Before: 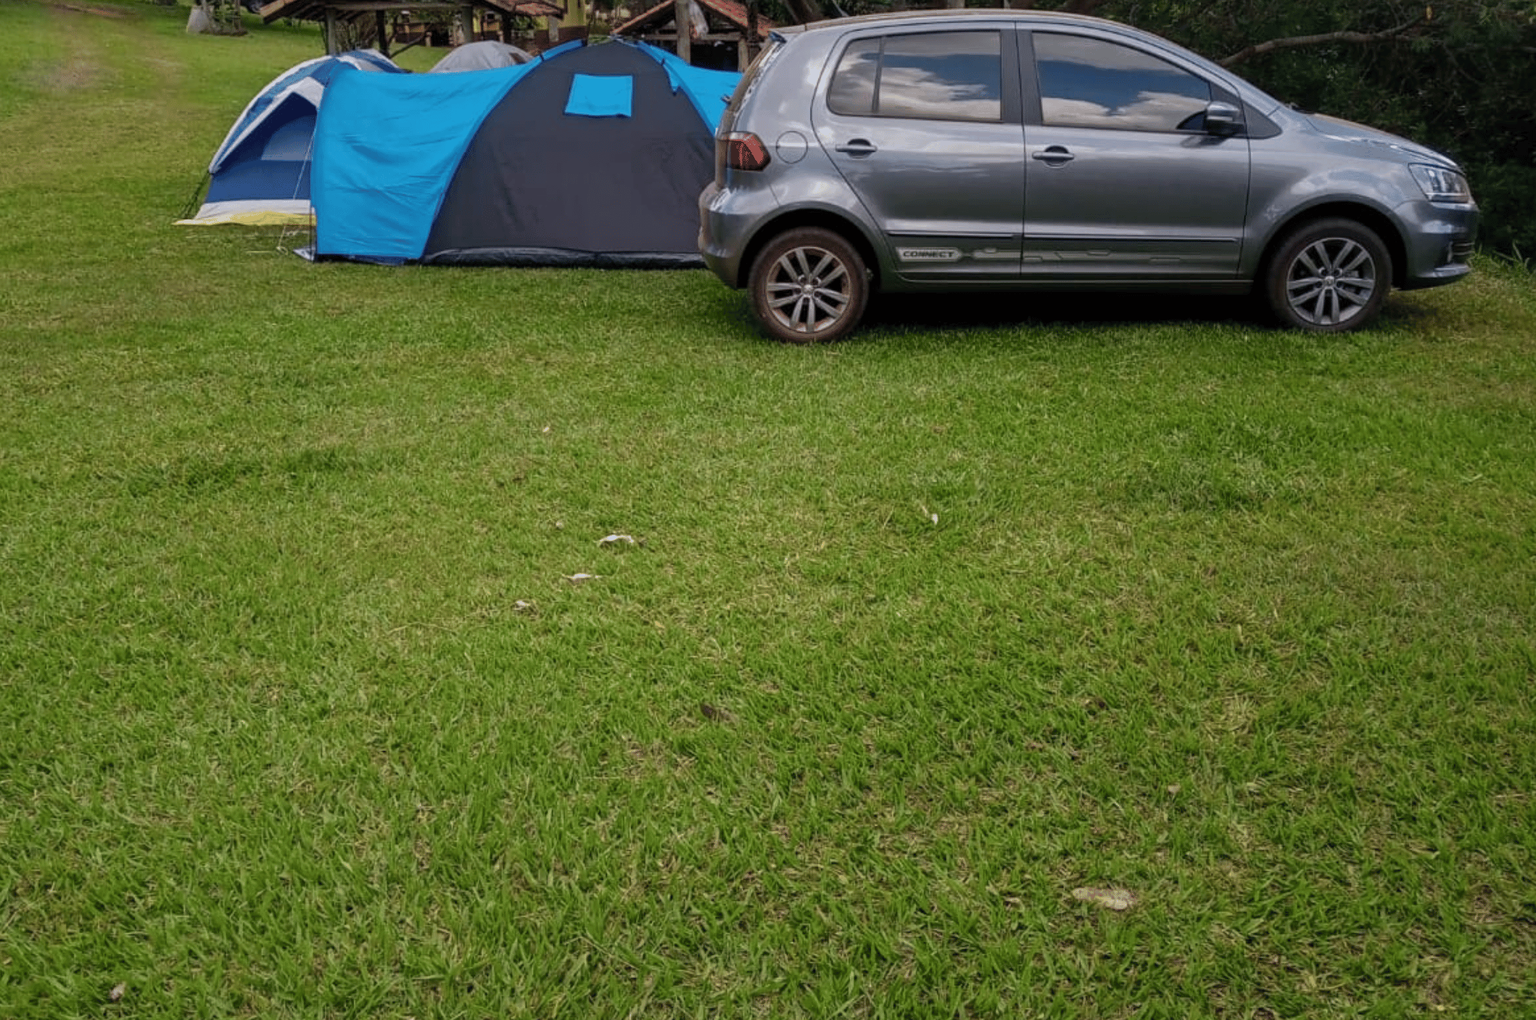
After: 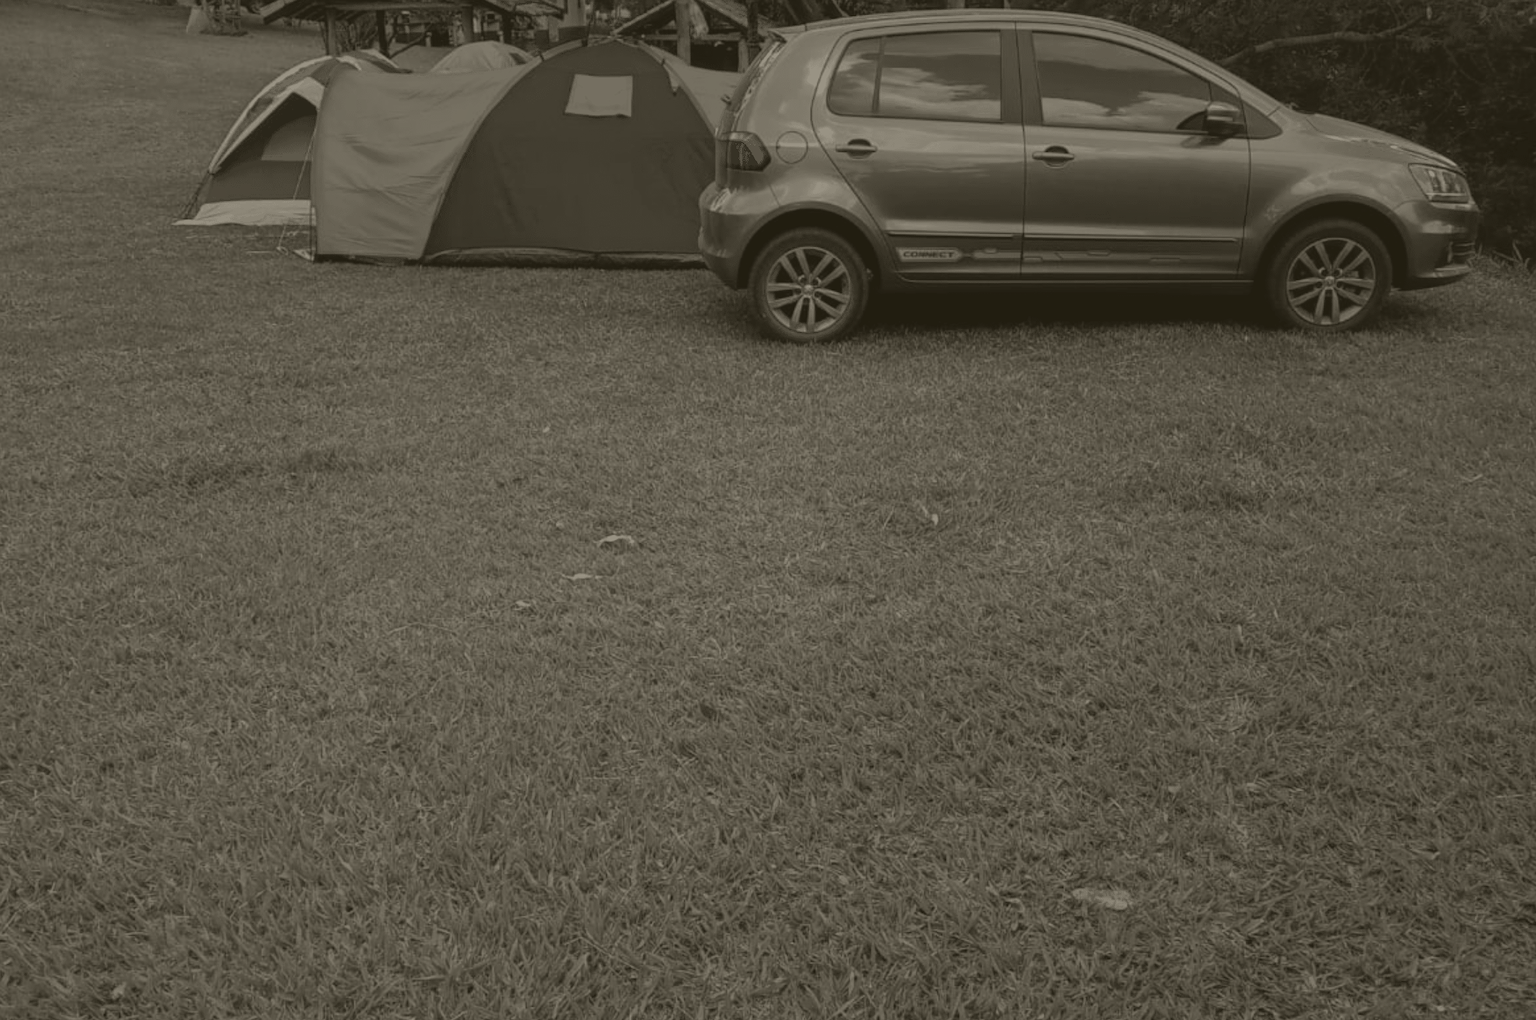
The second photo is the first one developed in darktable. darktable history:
white balance: emerald 1
tone curve: curves: ch0 [(0, 0) (0.003, 0.003) (0.011, 0.011) (0.025, 0.025) (0.044, 0.044) (0.069, 0.069) (0.1, 0.099) (0.136, 0.135) (0.177, 0.177) (0.224, 0.224) (0.277, 0.276) (0.335, 0.334) (0.399, 0.398) (0.468, 0.467) (0.543, 0.547) (0.623, 0.626) (0.709, 0.712) (0.801, 0.802) (0.898, 0.898) (1, 1)], preserve colors none
colorize: hue 41.44°, saturation 22%, source mix 60%, lightness 10.61%
tone equalizer: on, module defaults
